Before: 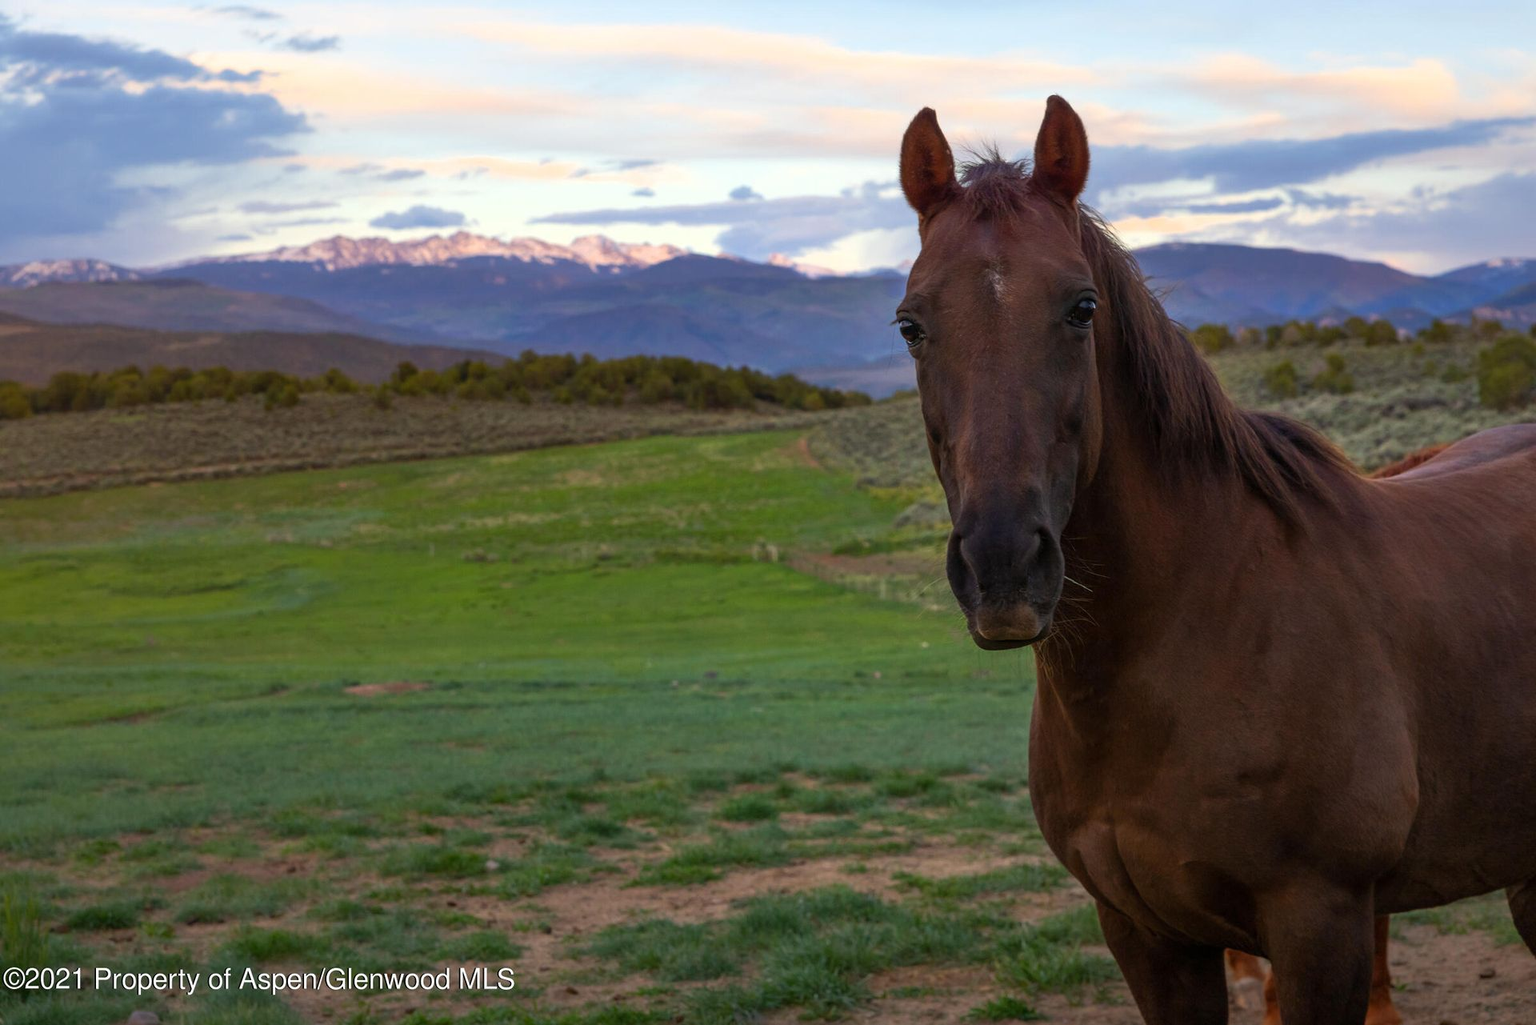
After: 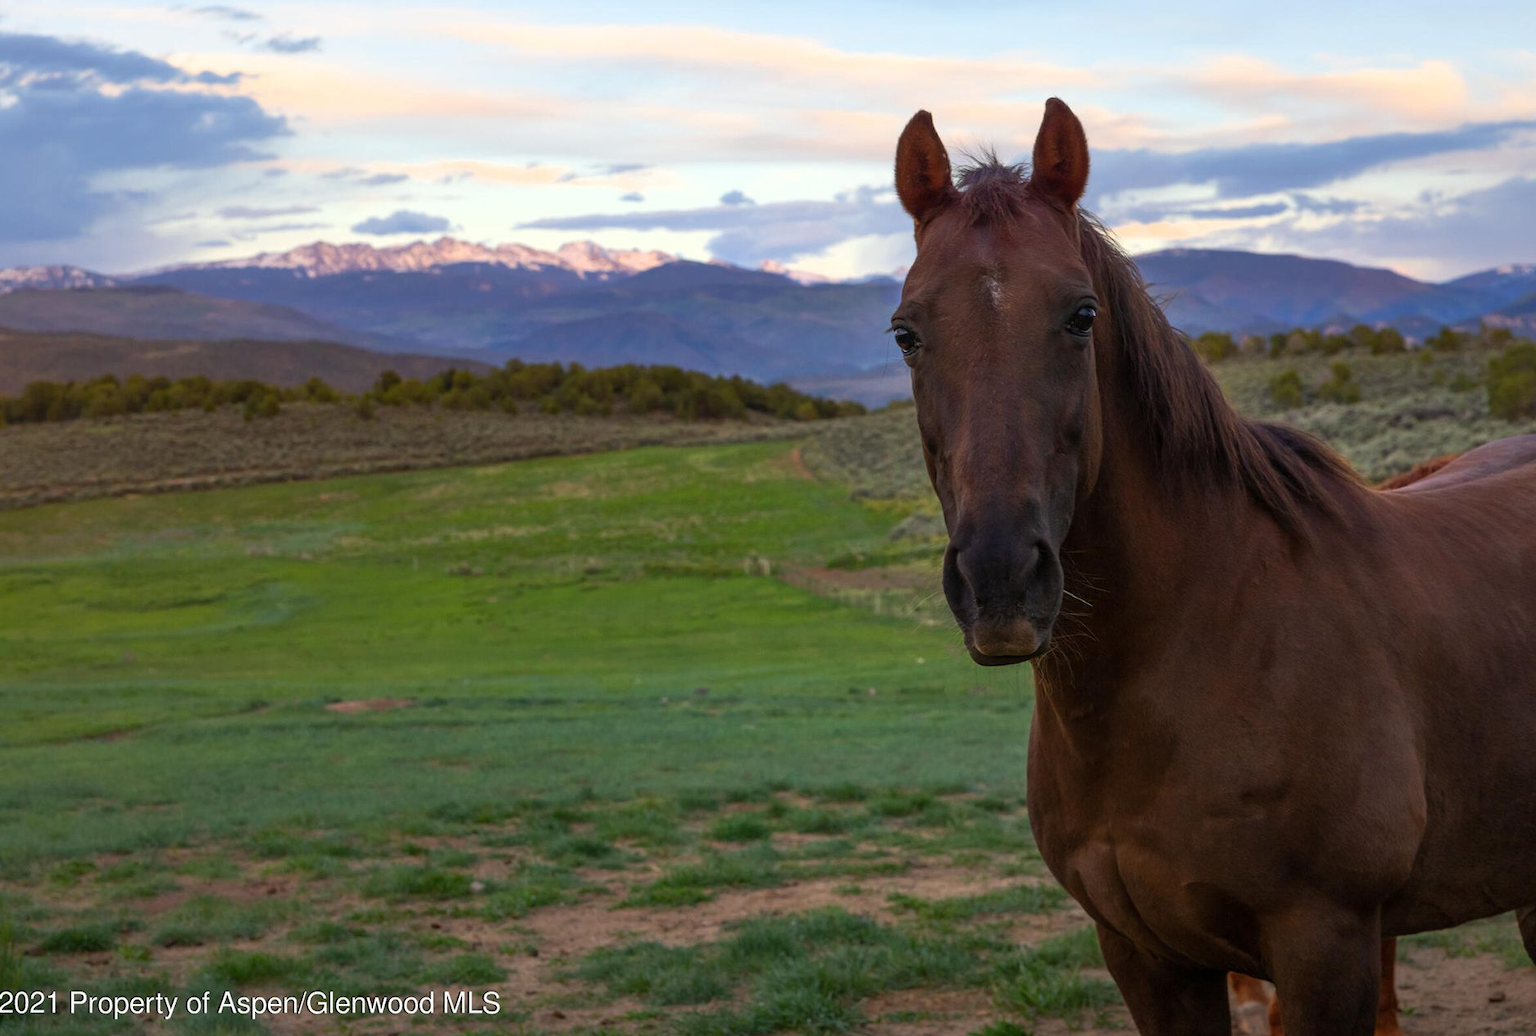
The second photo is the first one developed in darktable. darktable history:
crop and rotate: left 1.748%, right 0.632%, bottom 1.23%
